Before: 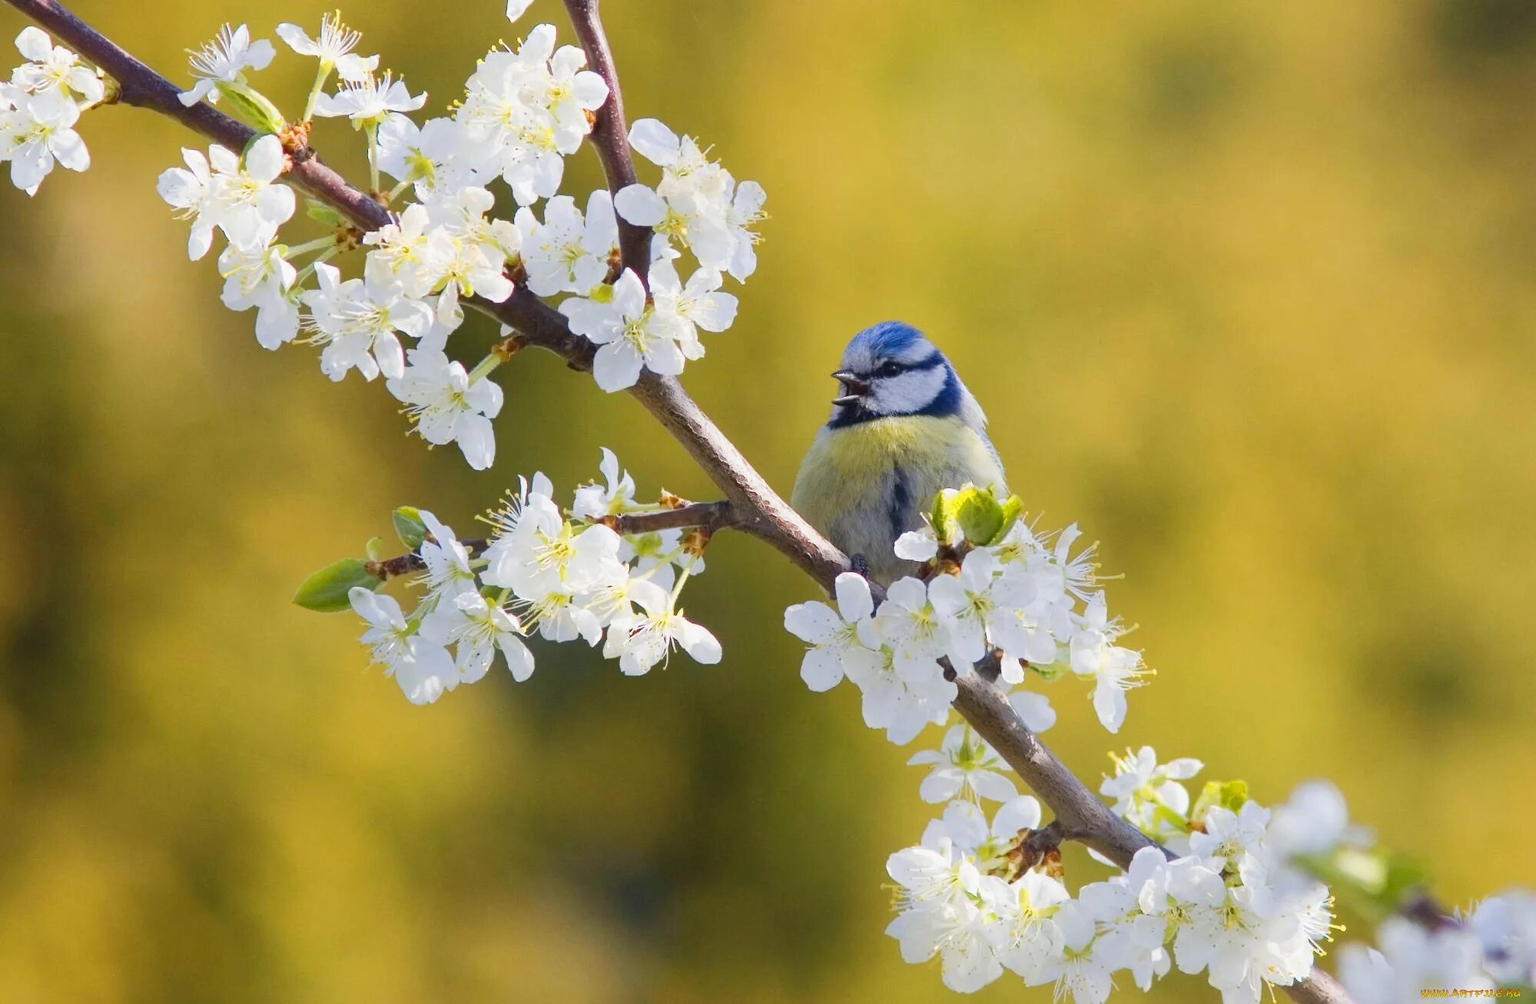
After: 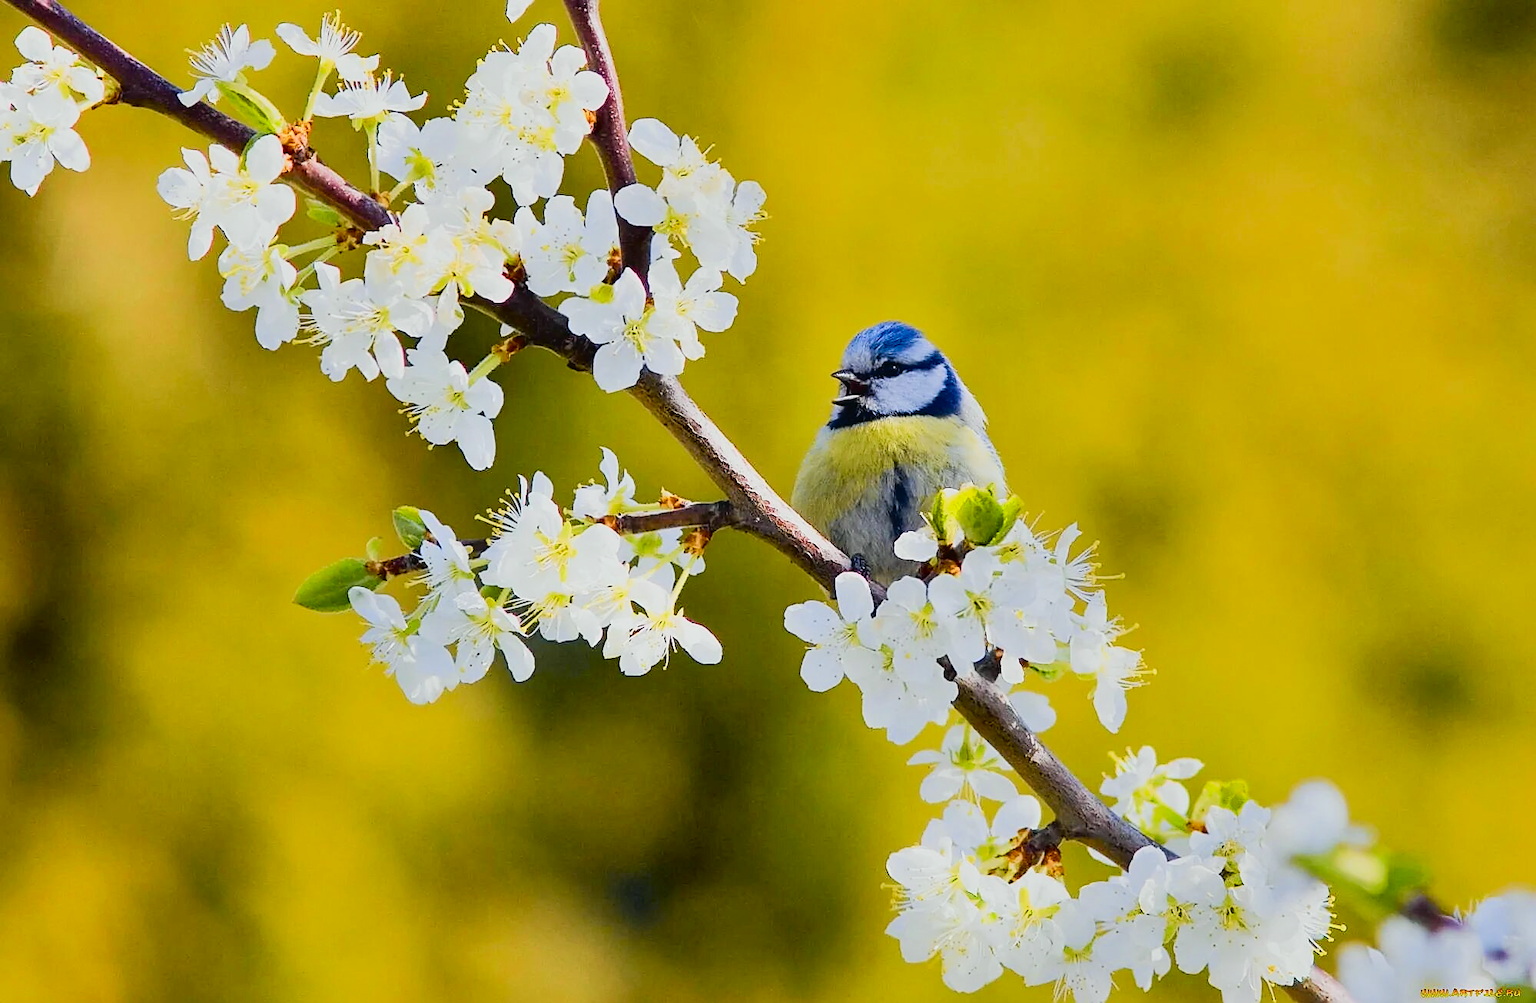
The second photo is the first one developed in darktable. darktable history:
shadows and highlights: soften with gaussian
sharpen: radius 1.4, amount 1.25, threshold 0.7
tone curve: curves: ch0 [(0, 0.021) (0.148, 0.076) (0.232, 0.191) (0.398, 0.423) (0.572, 0.672) (0.705, 0.812) (0.877, 0.931) (0.99, 0.987)]; ch1 [(0, 0) (0.377, 0.325) (0.493, 0.486) (0.508, 0.502) (0.515, 0.514) (0.554, 0.586) (0.623, 0.658) (0.701, 0.704) (0.778, 0.751) (1, 1)]; ch2 [(0, 0) (0.431, 0.398) (0.485, 0.486) (0.495, 0.498) (0.511, 0.507) (0.58, 0.66) (0.679, 0.757) (0.749, 0.829) (1, 0.991)], color space Lab, independent channels
filmic rgb: black relative exposure -7.65 EV, white relative exposure 4.56 EV, hardness 3.61
